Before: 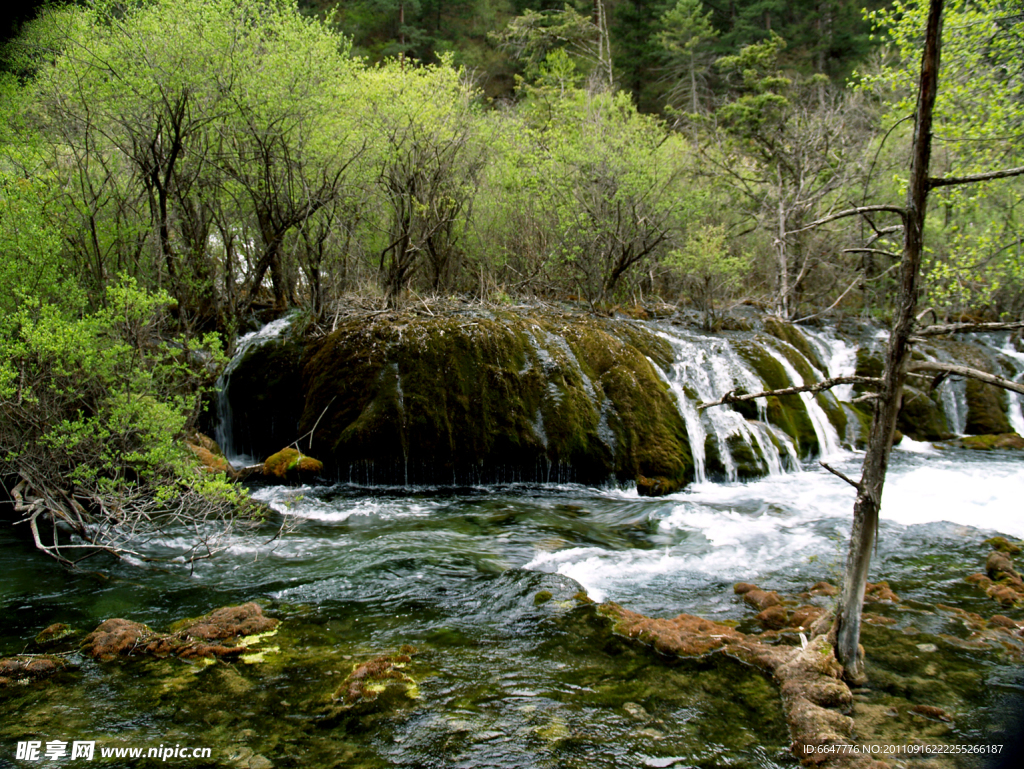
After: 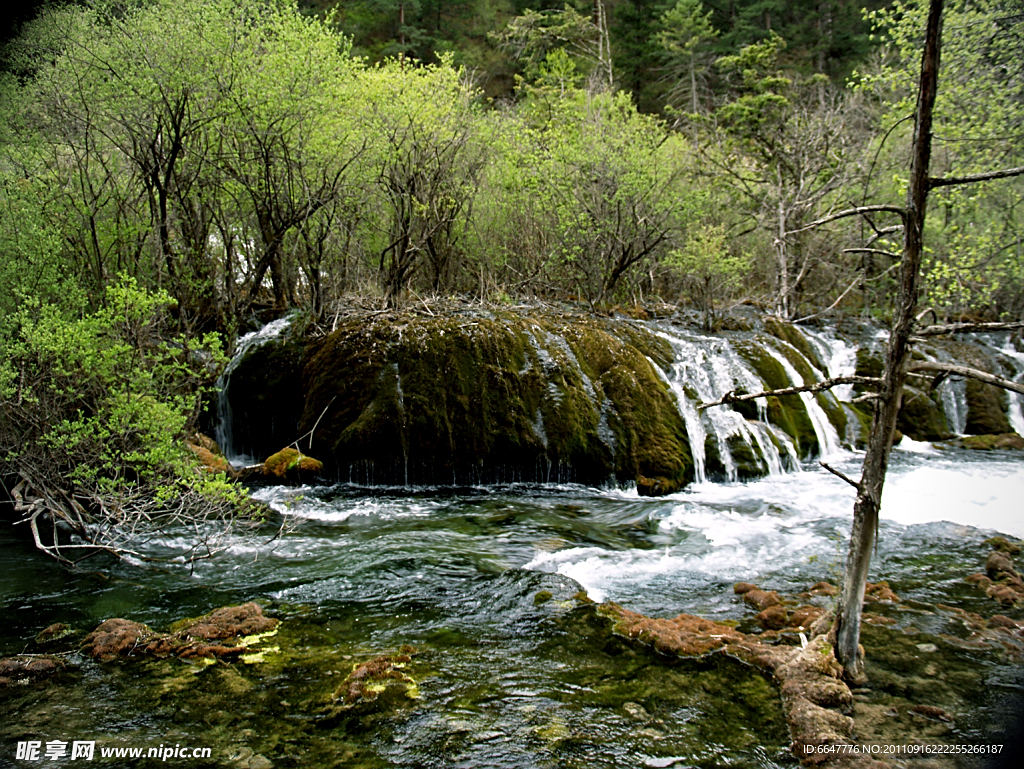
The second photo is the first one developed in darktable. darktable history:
vignetting: fall-off radius 60.92%
sharpen: on, module defaults
exposure: compensate highlight preservation false
